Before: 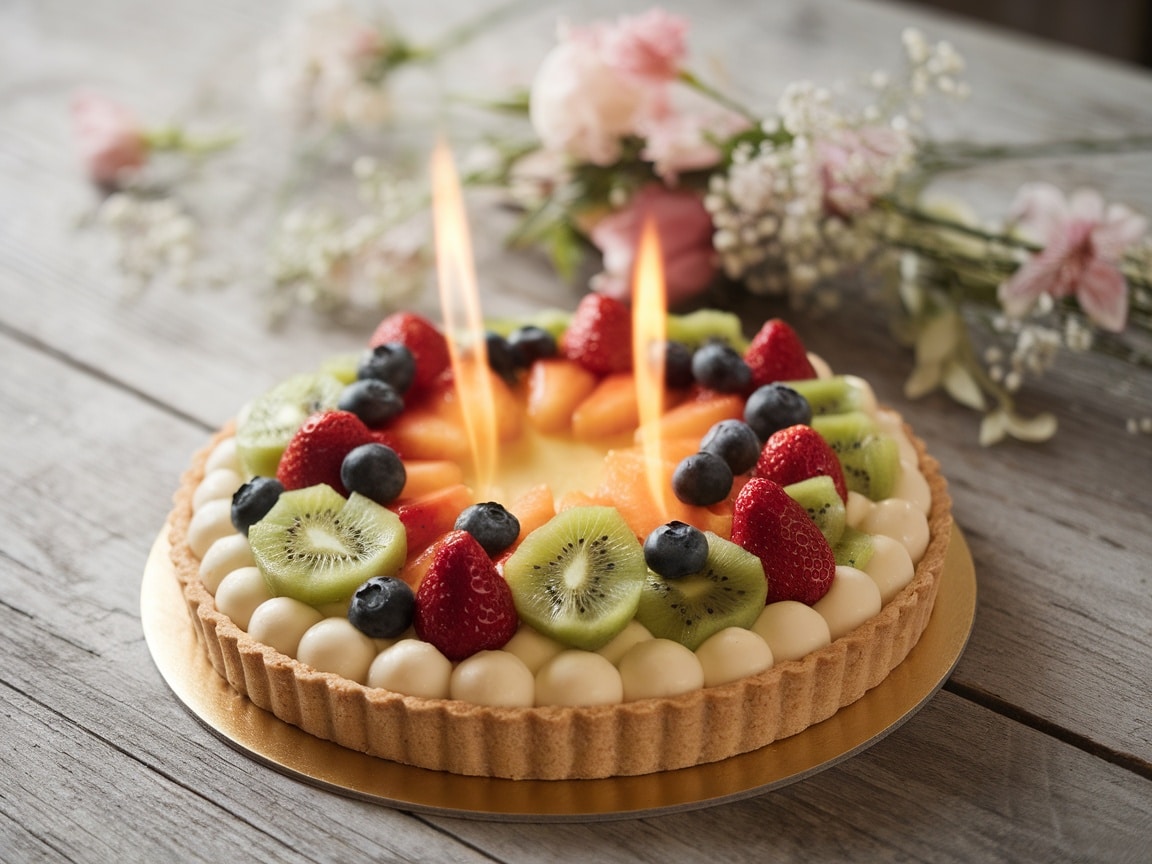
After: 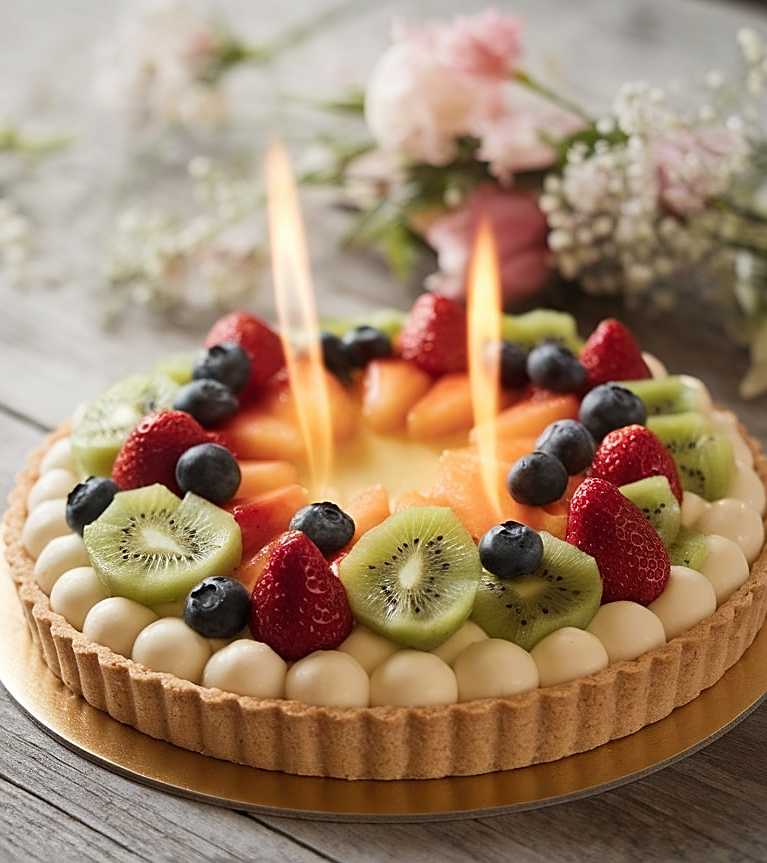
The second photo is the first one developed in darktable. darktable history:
crop and rotate: left 14.385%, right 18.948%
sharpen: amount 0.55
